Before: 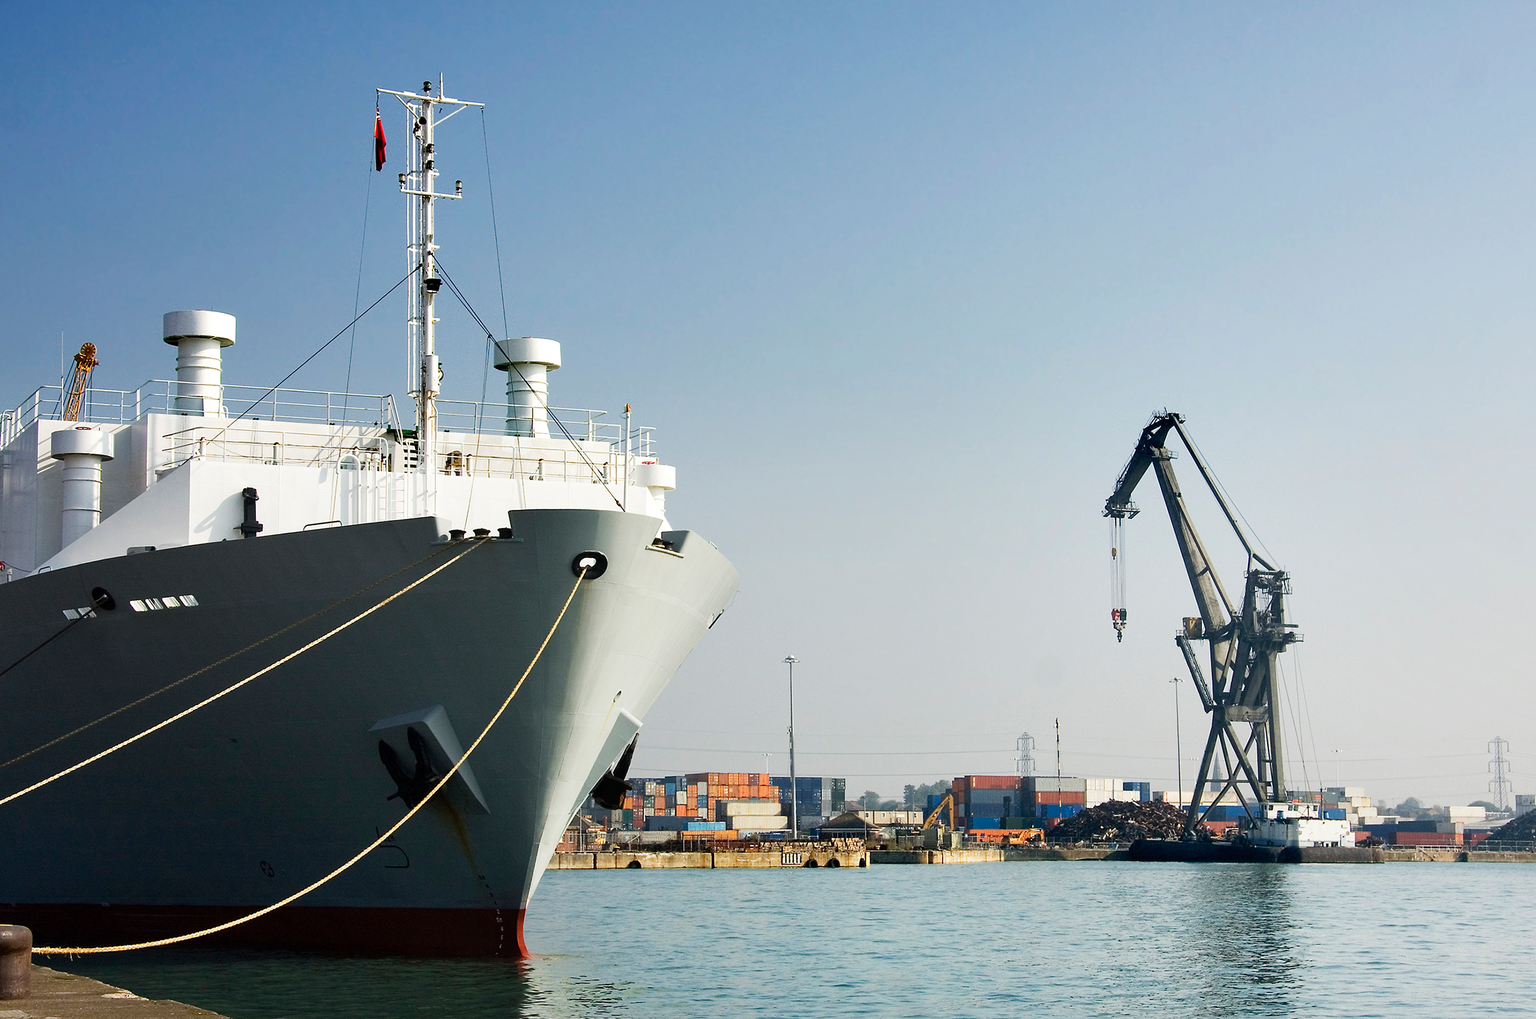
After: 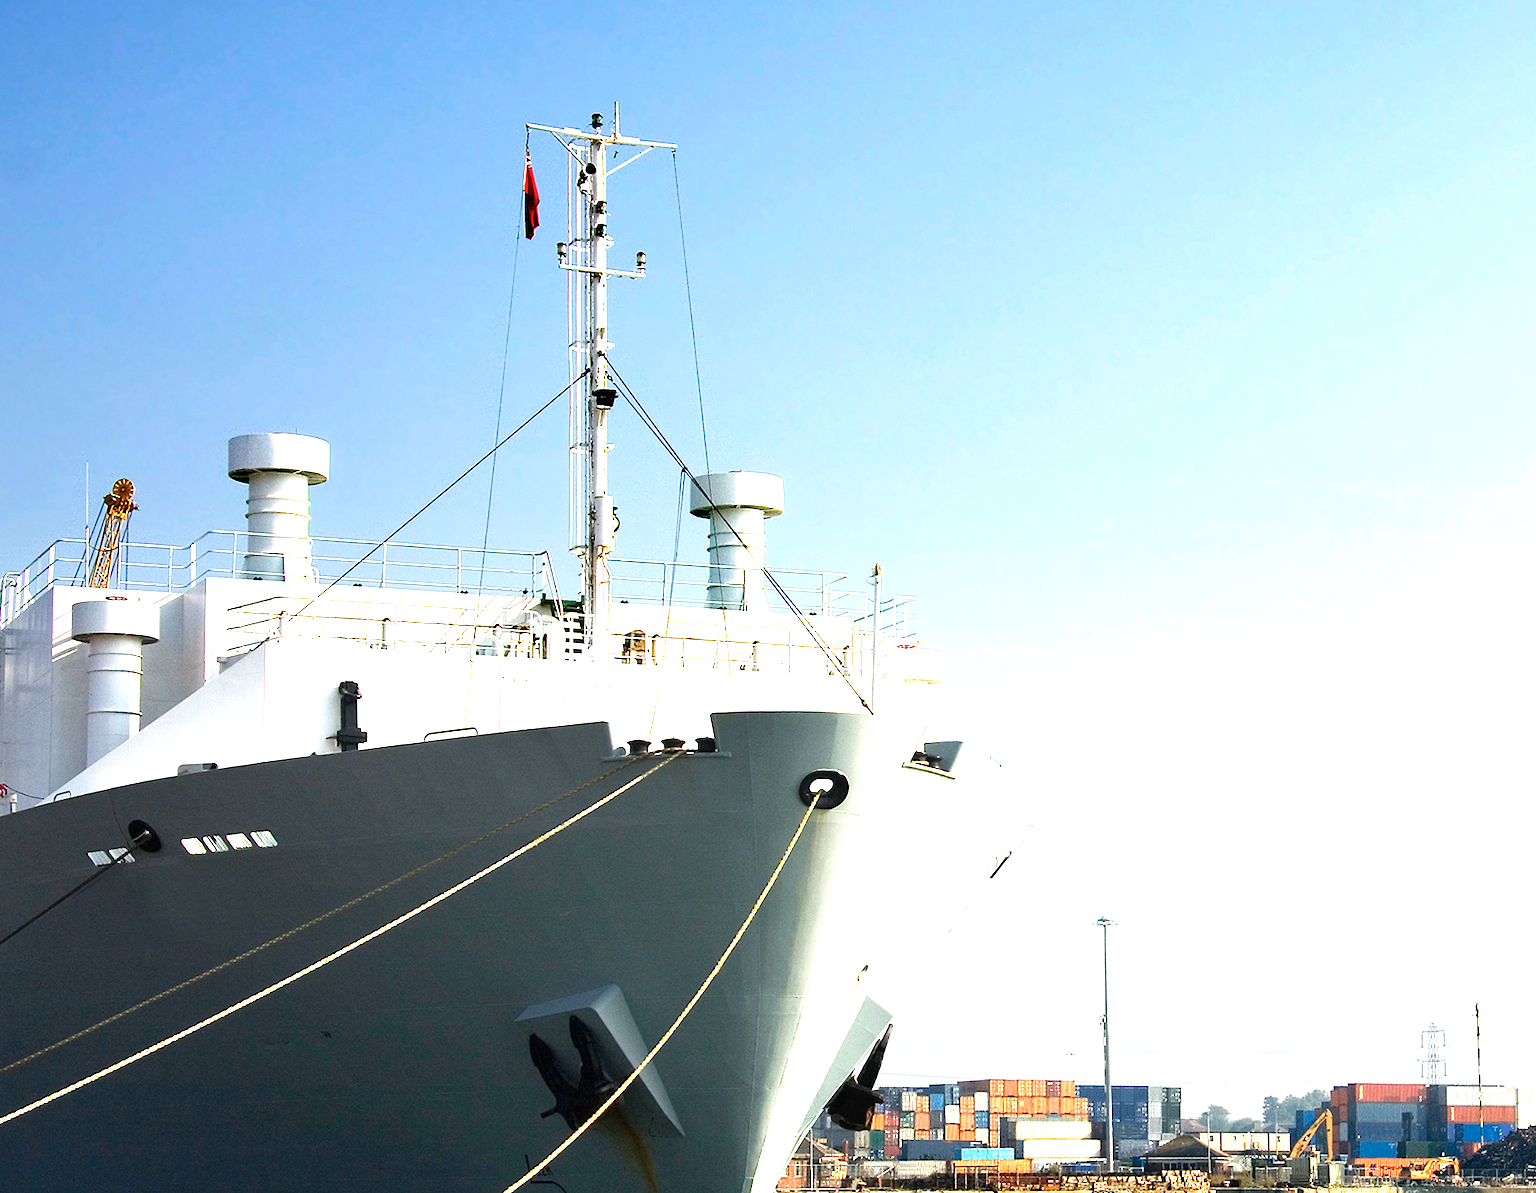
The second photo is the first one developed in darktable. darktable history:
crop: right 28.431%, bottom 16.123%
color balance rgb: perceptual saturation grading › global saturation 0.413%, global vibrance 3.829%
exposure: black level correction 0, exposure 1.096 EV, compensate highlight preservation false
